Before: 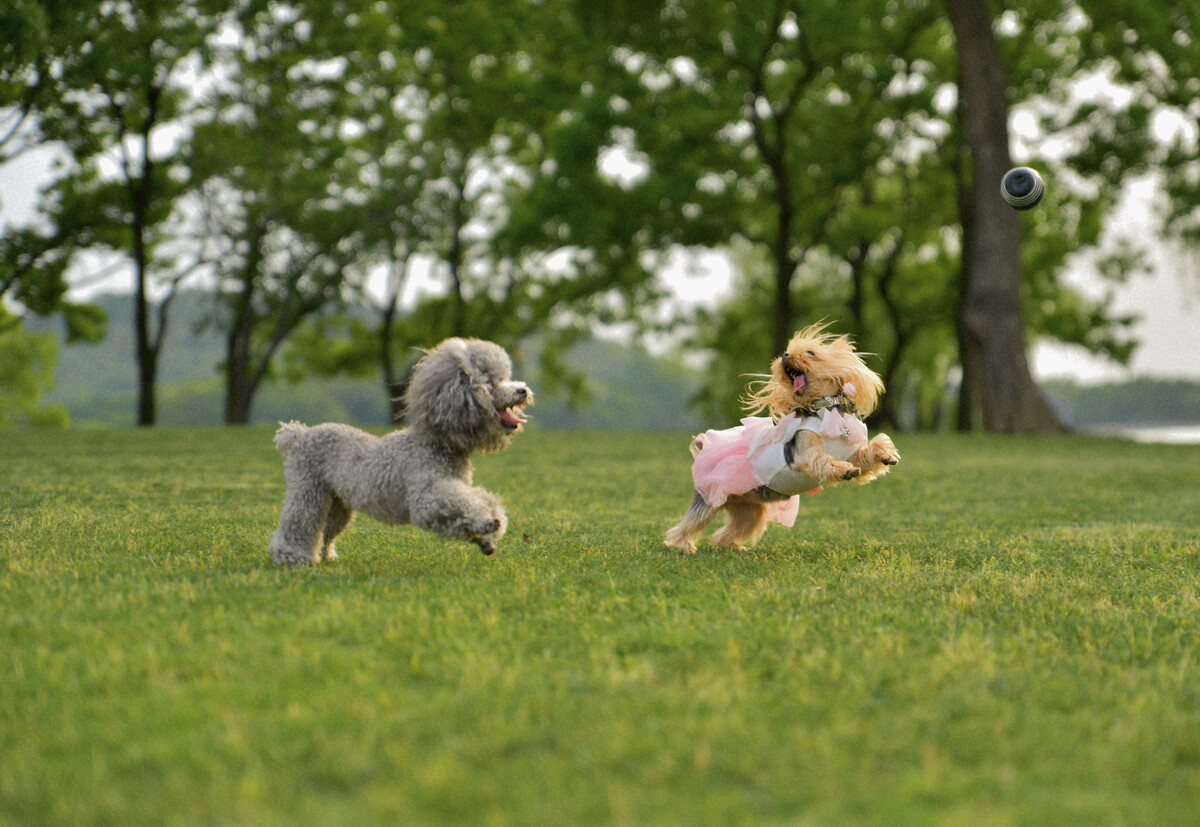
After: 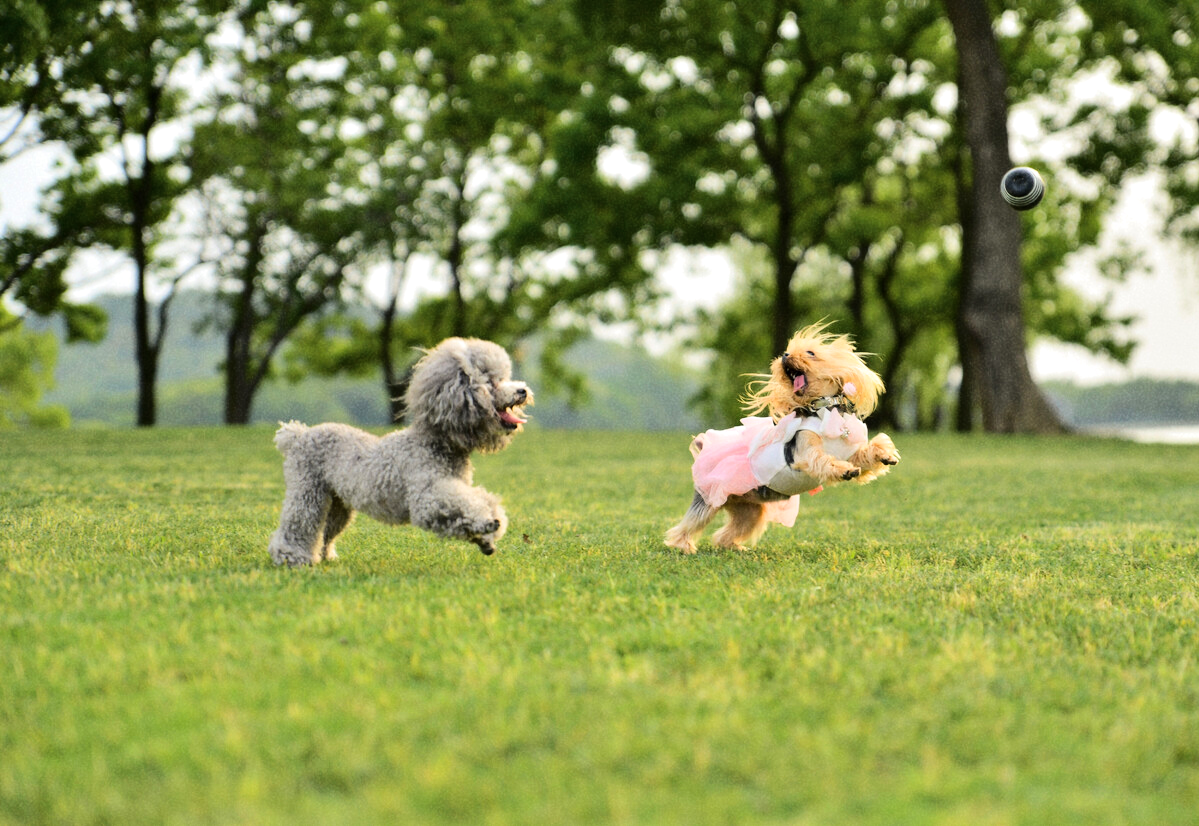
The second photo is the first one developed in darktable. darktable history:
crop: left 0.034%
base curve: curves: ch0 [(0, 0) (0.036, 0.025) (0.121, 0.166) (0.206, 0.329) (0.605, 0.79) (1, 1)]
exposure: black level correction 0.001, exposure 0.191 EV, compensate highlight preservation false
